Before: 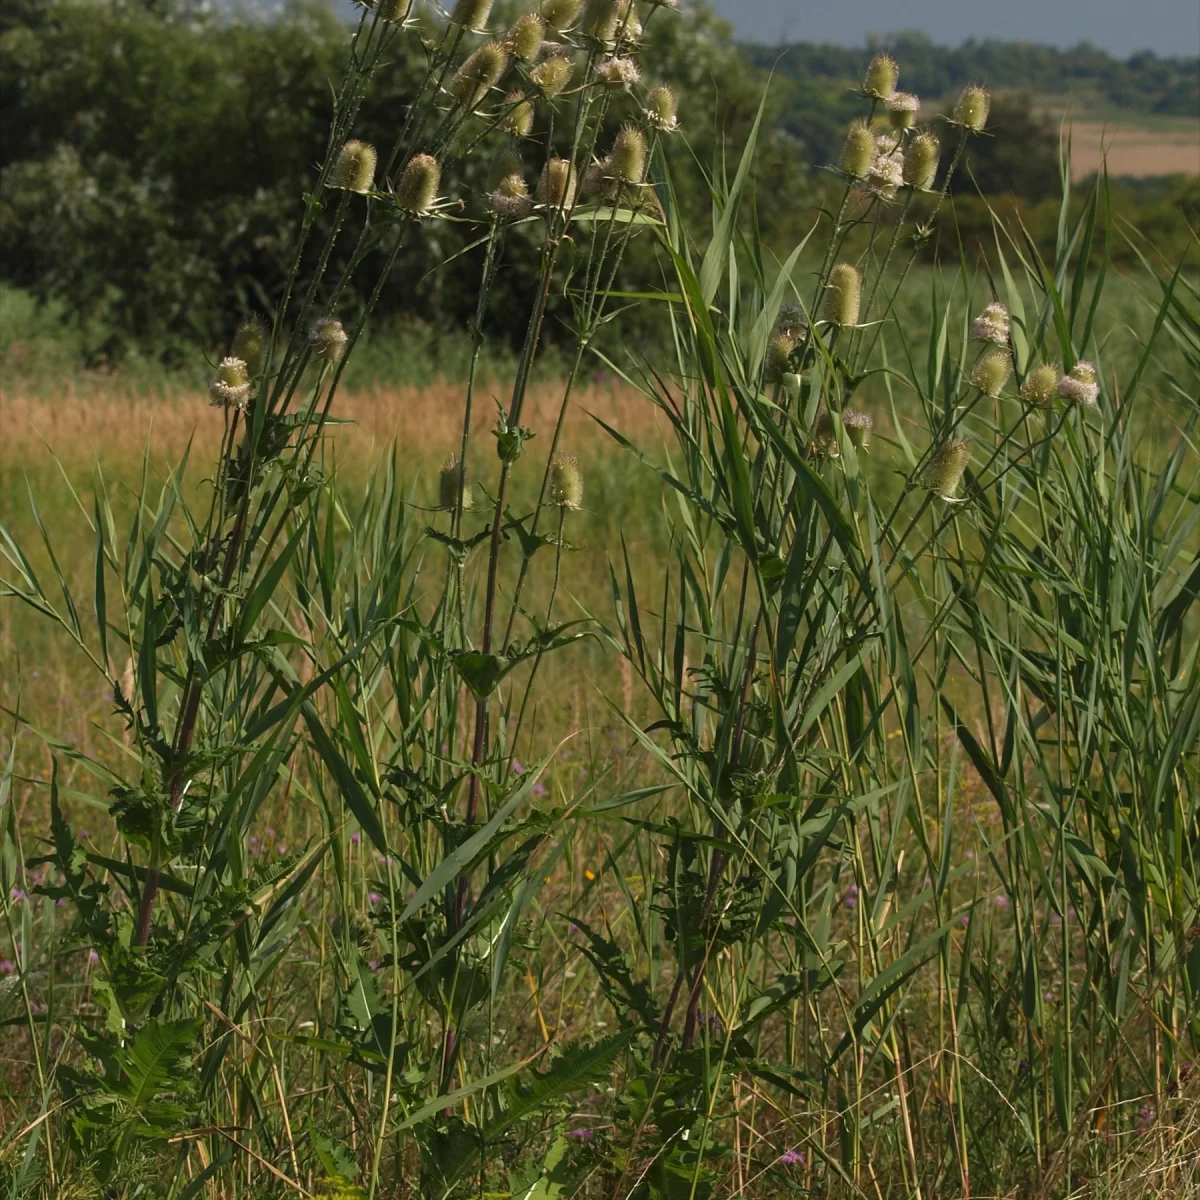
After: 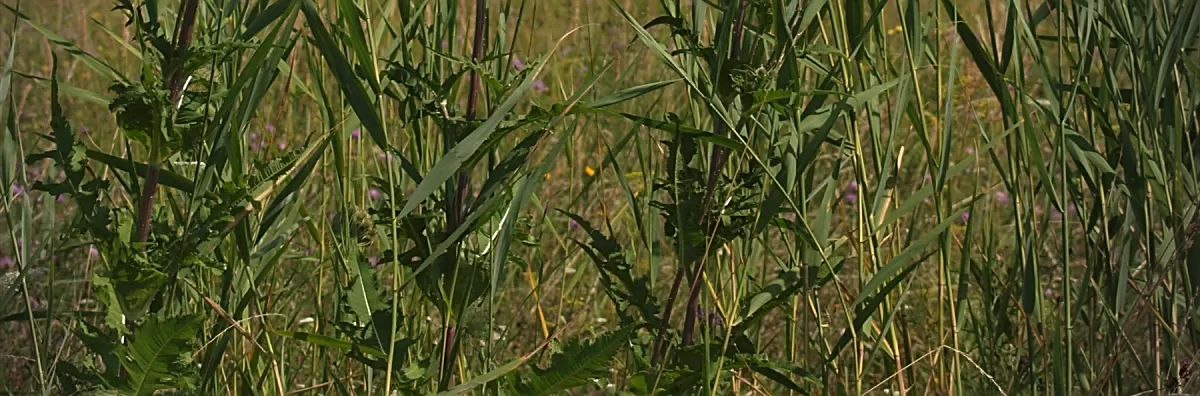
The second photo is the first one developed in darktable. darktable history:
vignetting: fall-off start 75.18%, center (-0.055, -0.357), width/height ratio 1.086
sharpen: on, module defaults
crop and rotate: top 58.68%, bottom 8.25%
